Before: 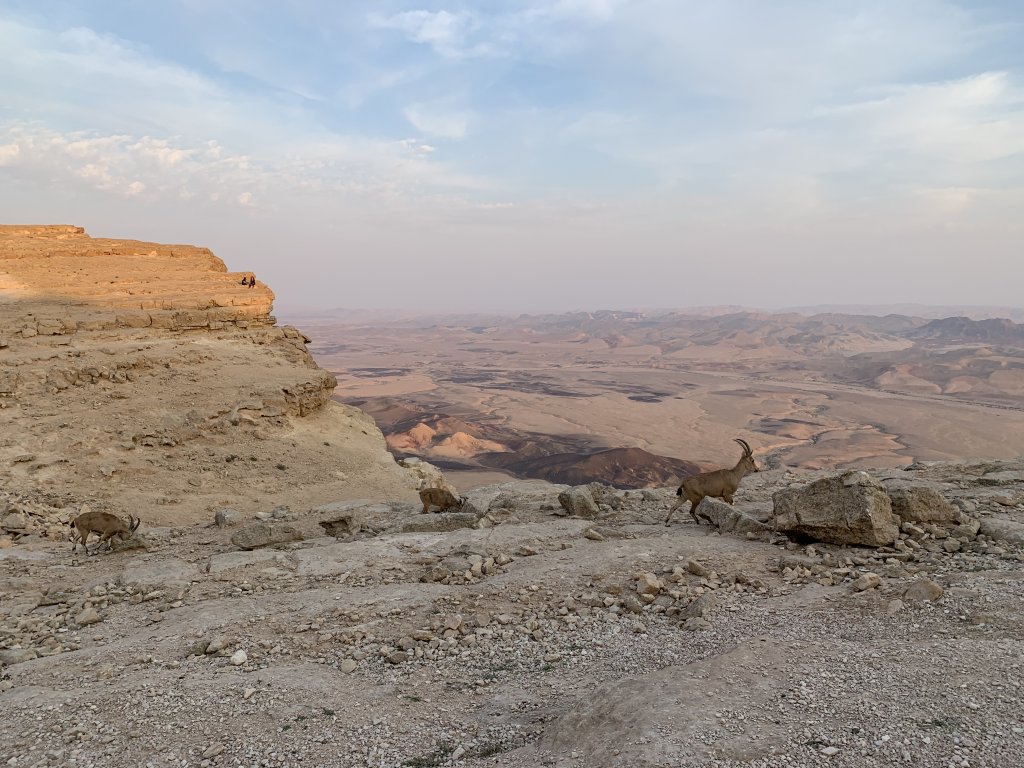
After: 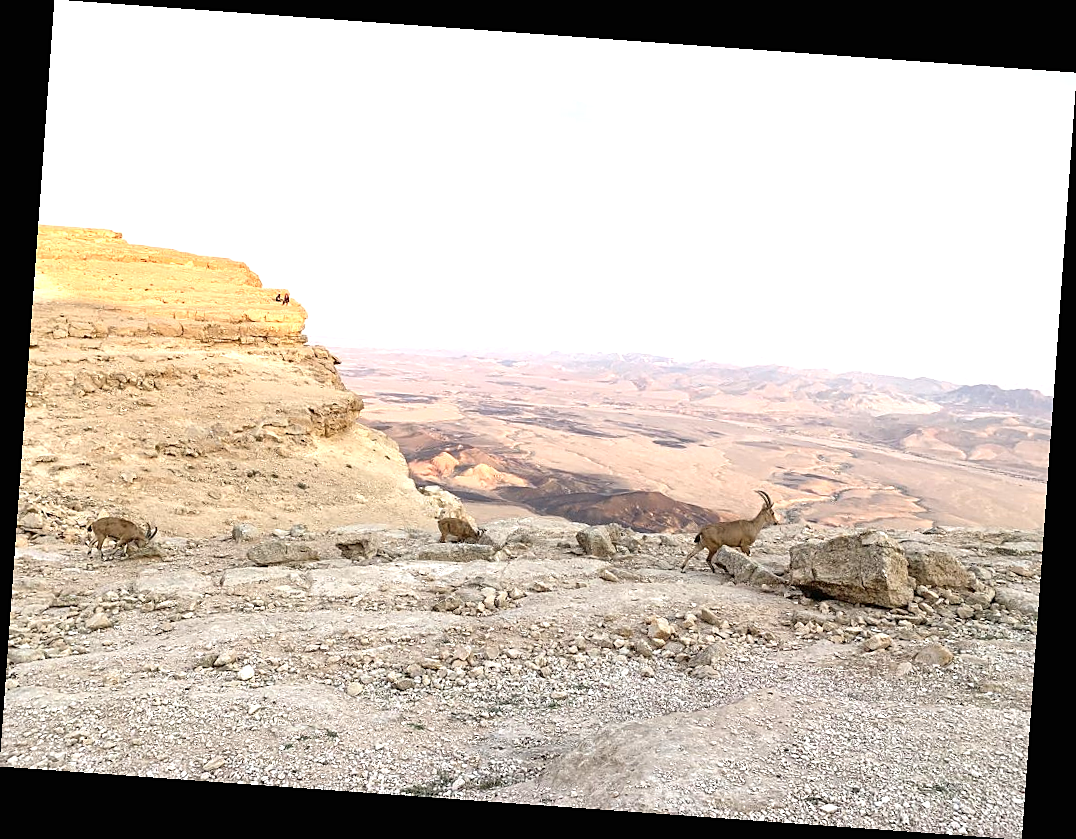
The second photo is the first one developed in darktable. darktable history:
exposure: black level correction 0, exposure 1.45 EV, compensate exposure bias true, compensate highlight preservation false
sharpen: radius 1.559, amount 0.373, threshold 1.271
rotate and perspective: rotation 4.1°, automatic cropping off
